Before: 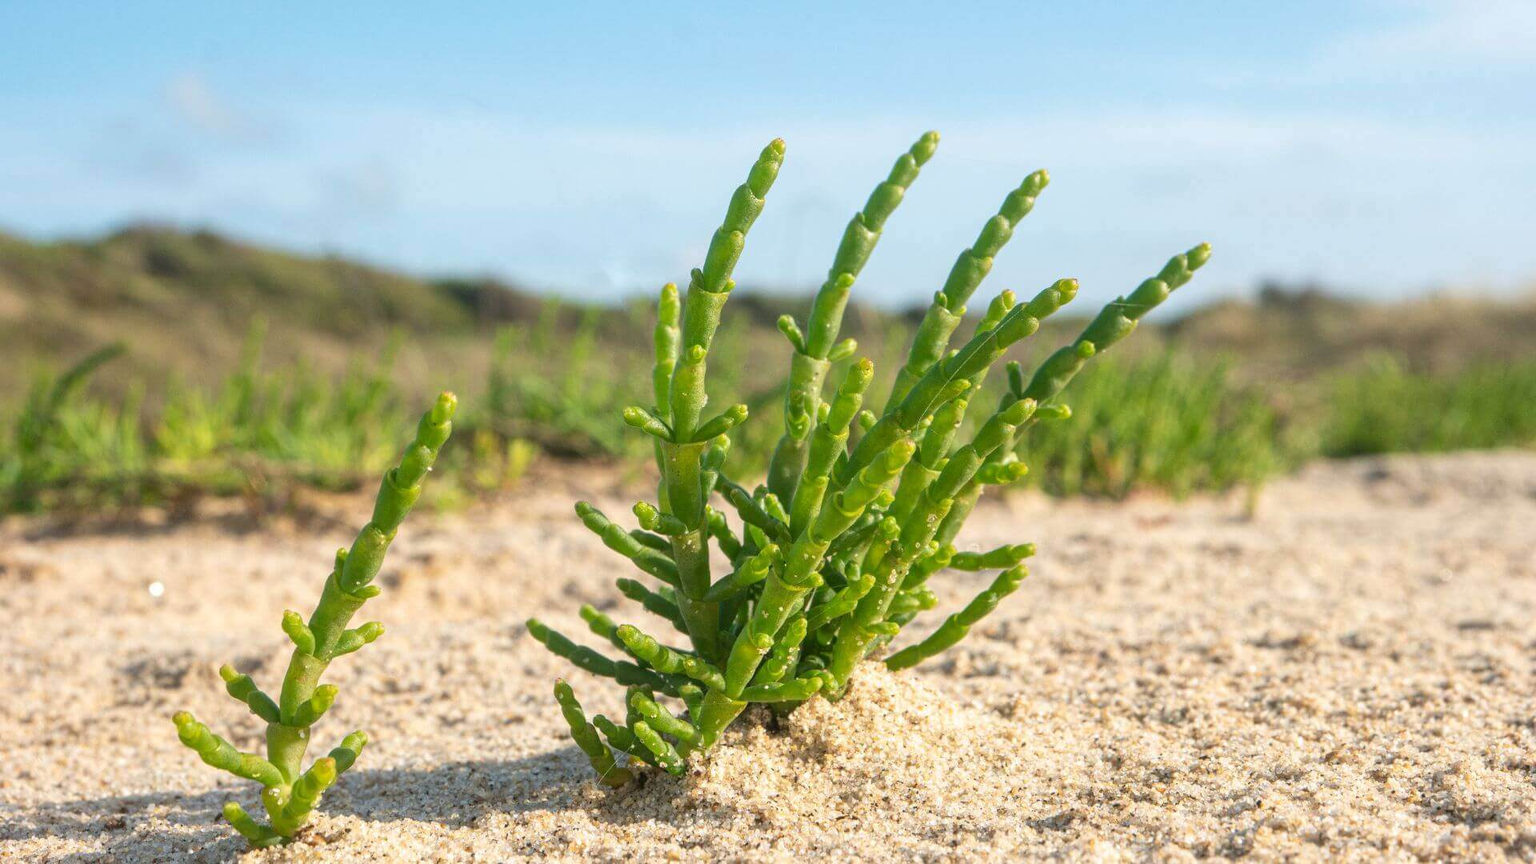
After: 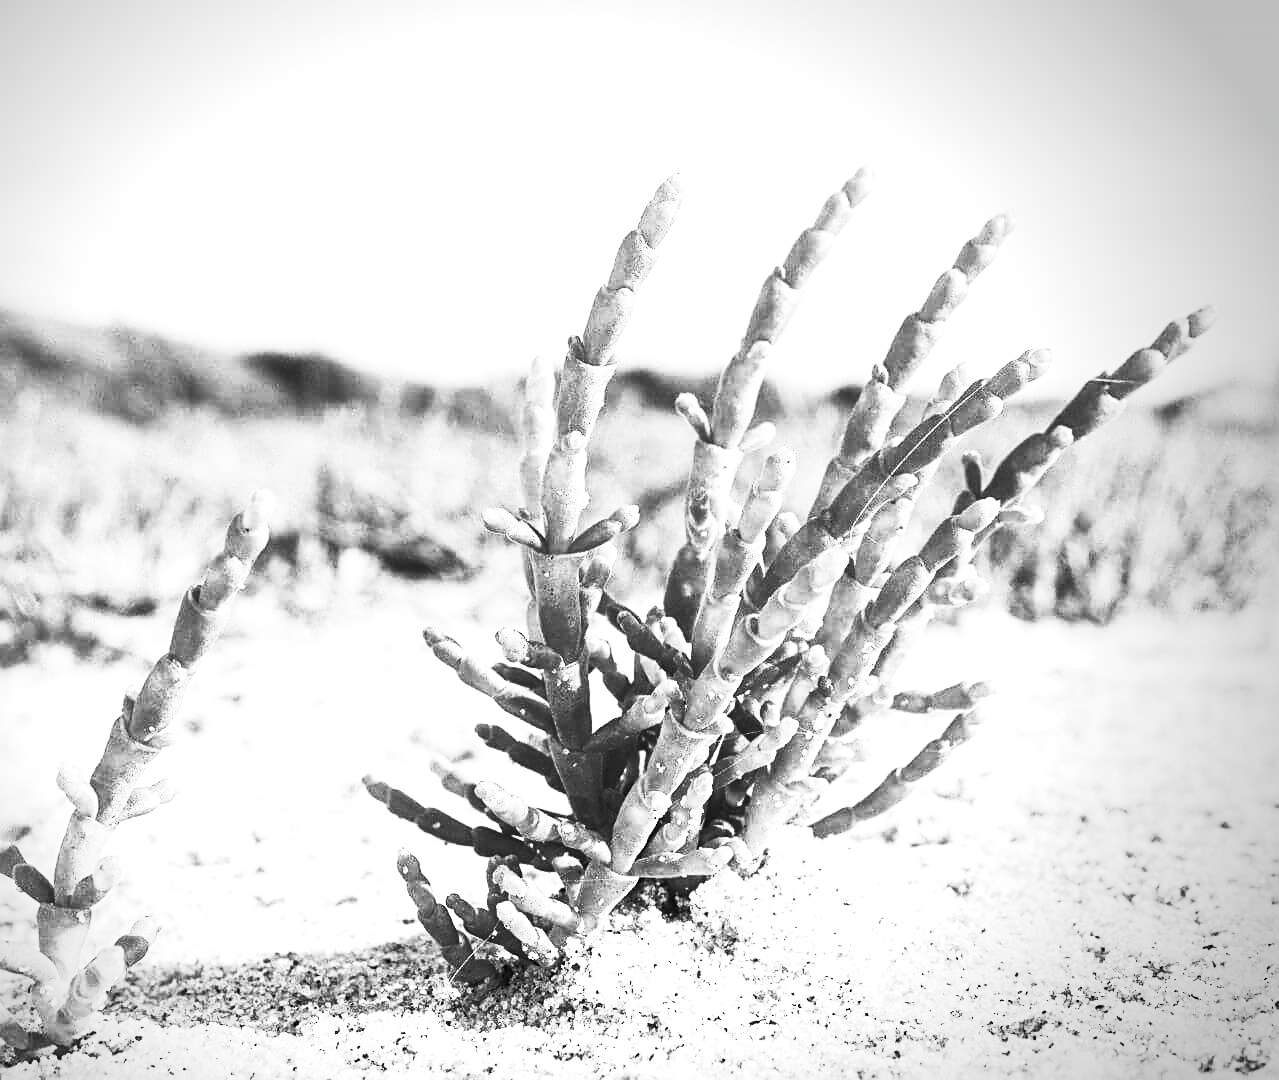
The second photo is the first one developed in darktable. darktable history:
sharpen: on, module defaults
color correction: highlights a* -0.182, highlights b* -0.124
contrast brightness saturation: contrast 0.53, brightness 0.47, saturation -1
vignetting: center (-0.15, 0.013)
crop: left 15.419%, right 17.914%
tone equalizer: -8 EV -1.08 EV, -7 EV -1.01 EV, -6 EV -0.867 EV, -5 EV -0.578 EV, -3 EV 0.578 EV, -2 EV 0.867 EV, -1 EV 1.01 EV, +0 EV 1.08 EV, edges refinement/feathering 500, mask exposure compensation -1.57 EV, preserve details no
